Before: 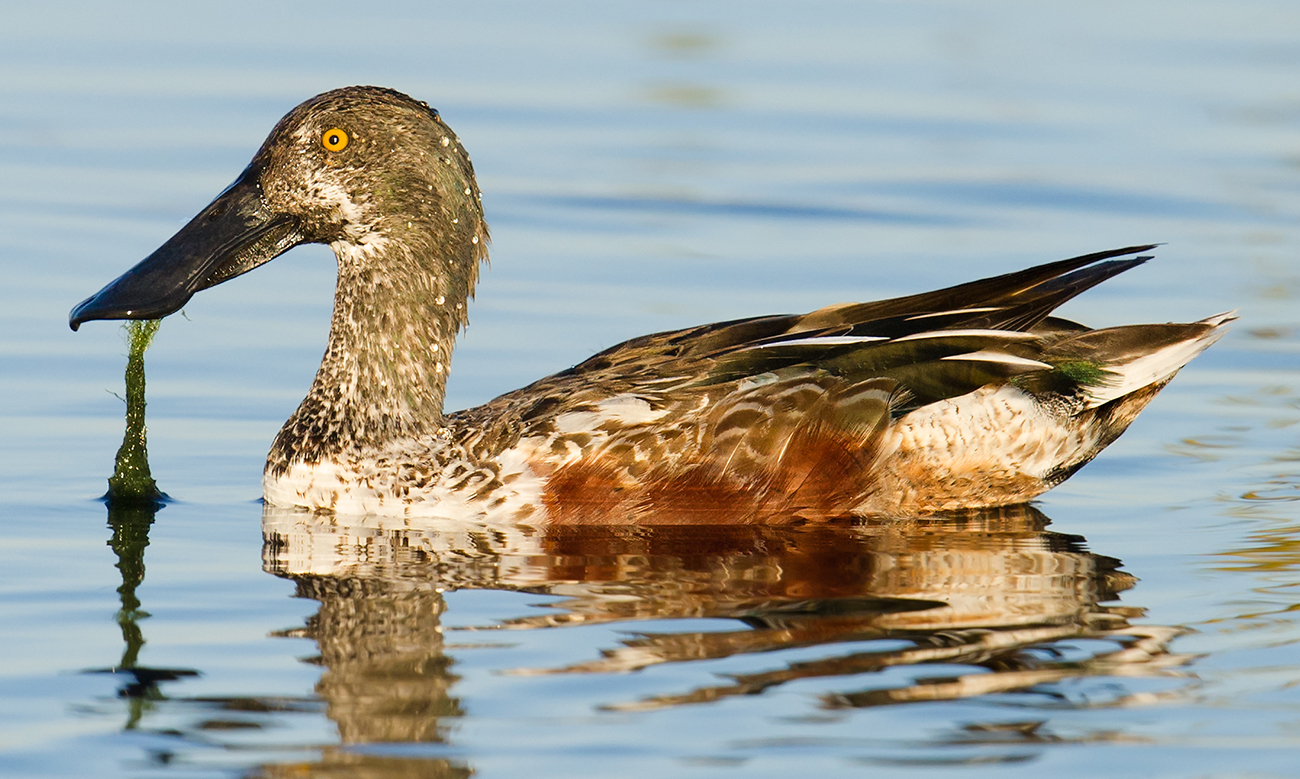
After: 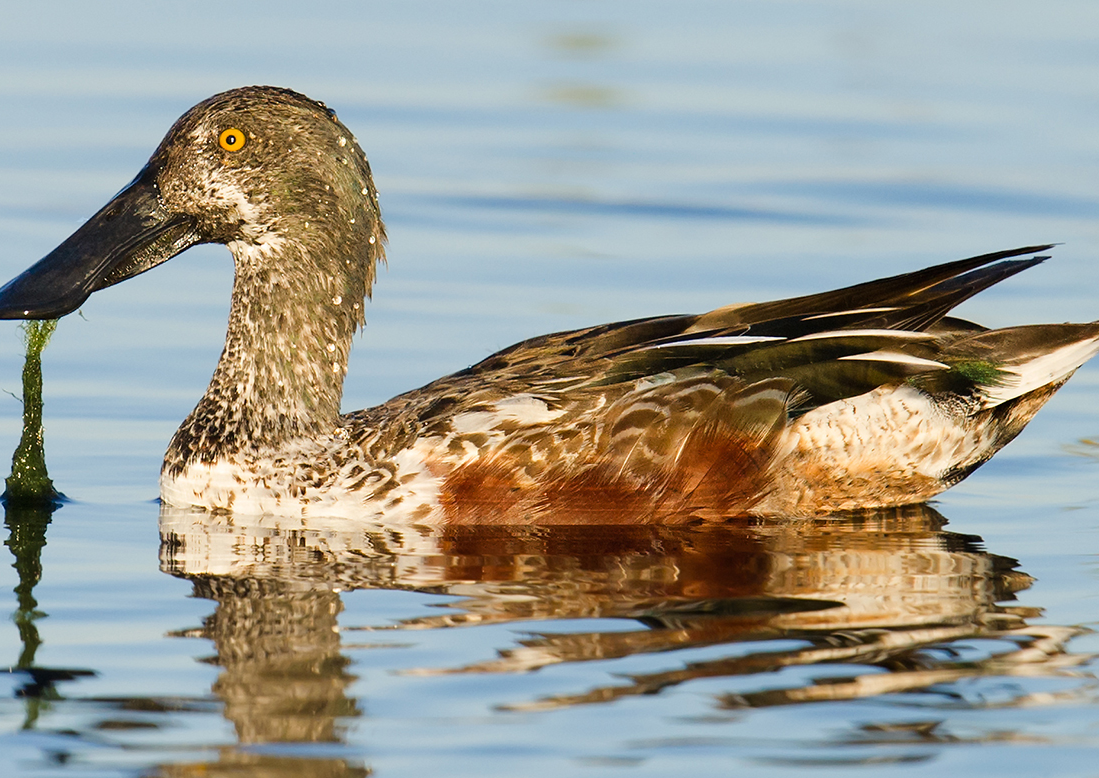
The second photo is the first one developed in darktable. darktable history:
crop: left 7.99%, right 7.4%
